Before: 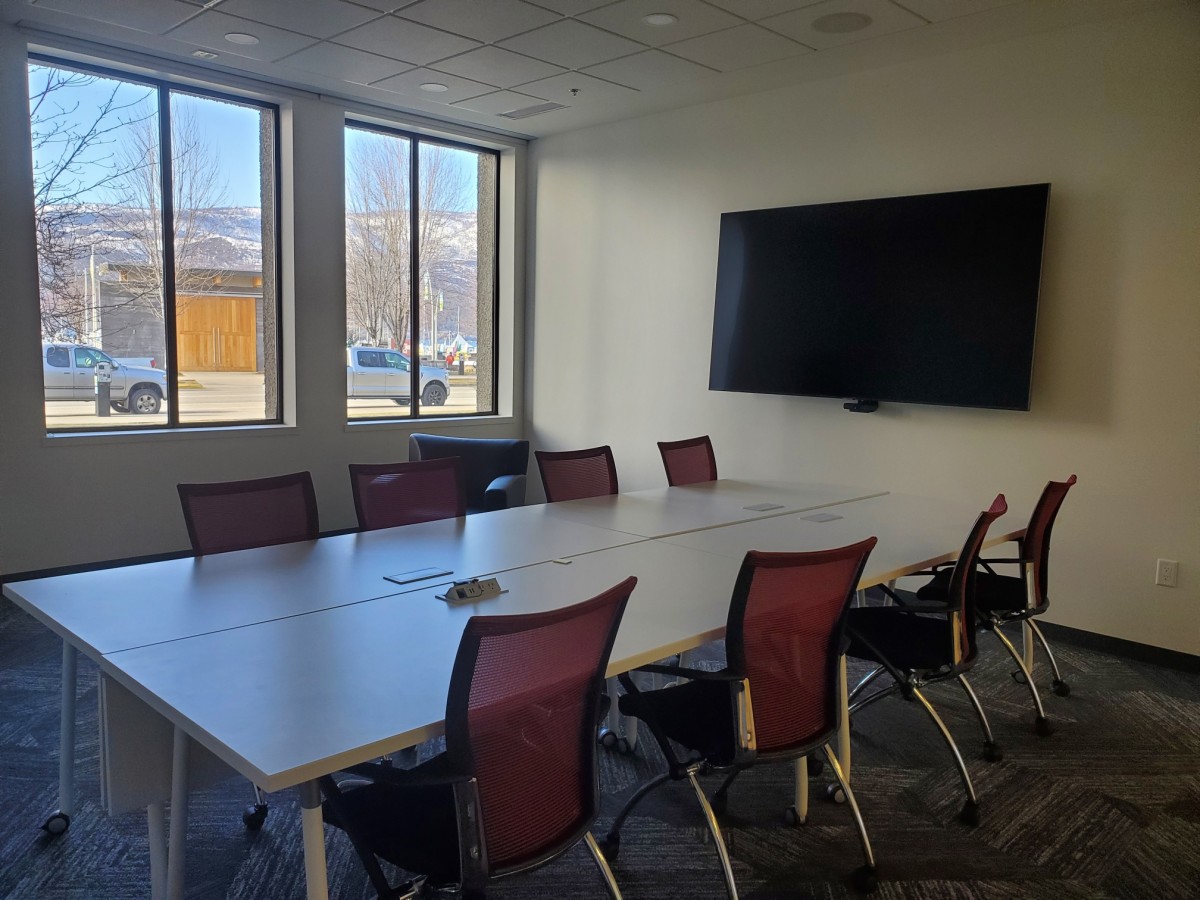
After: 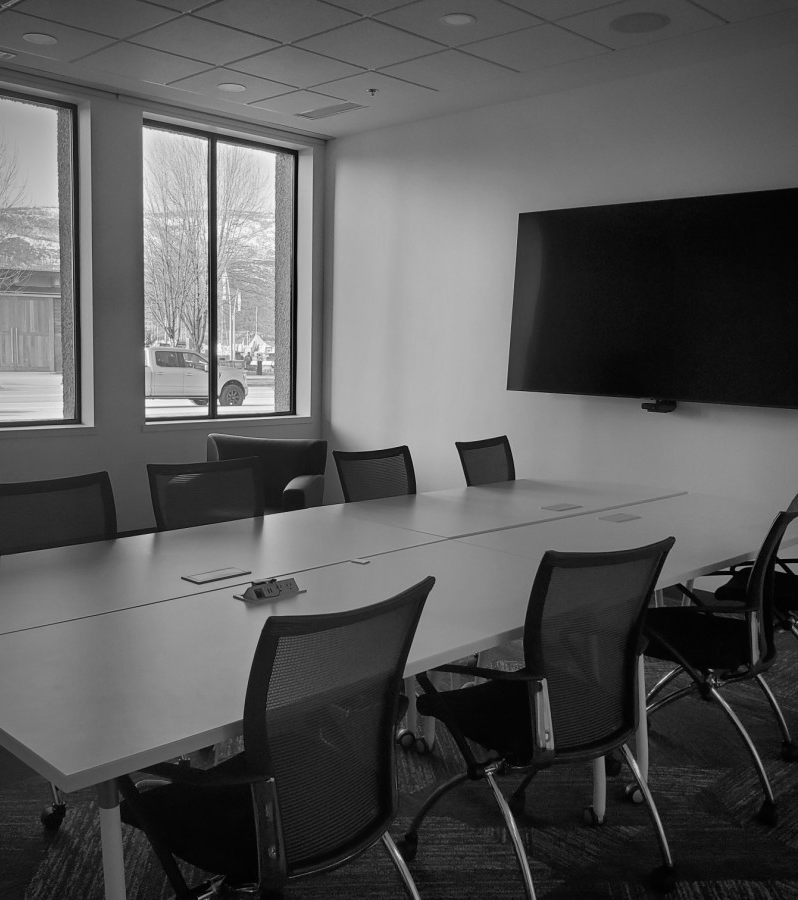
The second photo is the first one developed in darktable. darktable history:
color balance rgb: global vibrance 10%
vignetting: fall-off start 87%, automatic ratio true
crop: left 16.899%, right 16.556%
monochrome: a -6.99, b 35.61, size 1.4
white balance: red 0.986, blue 1.01
